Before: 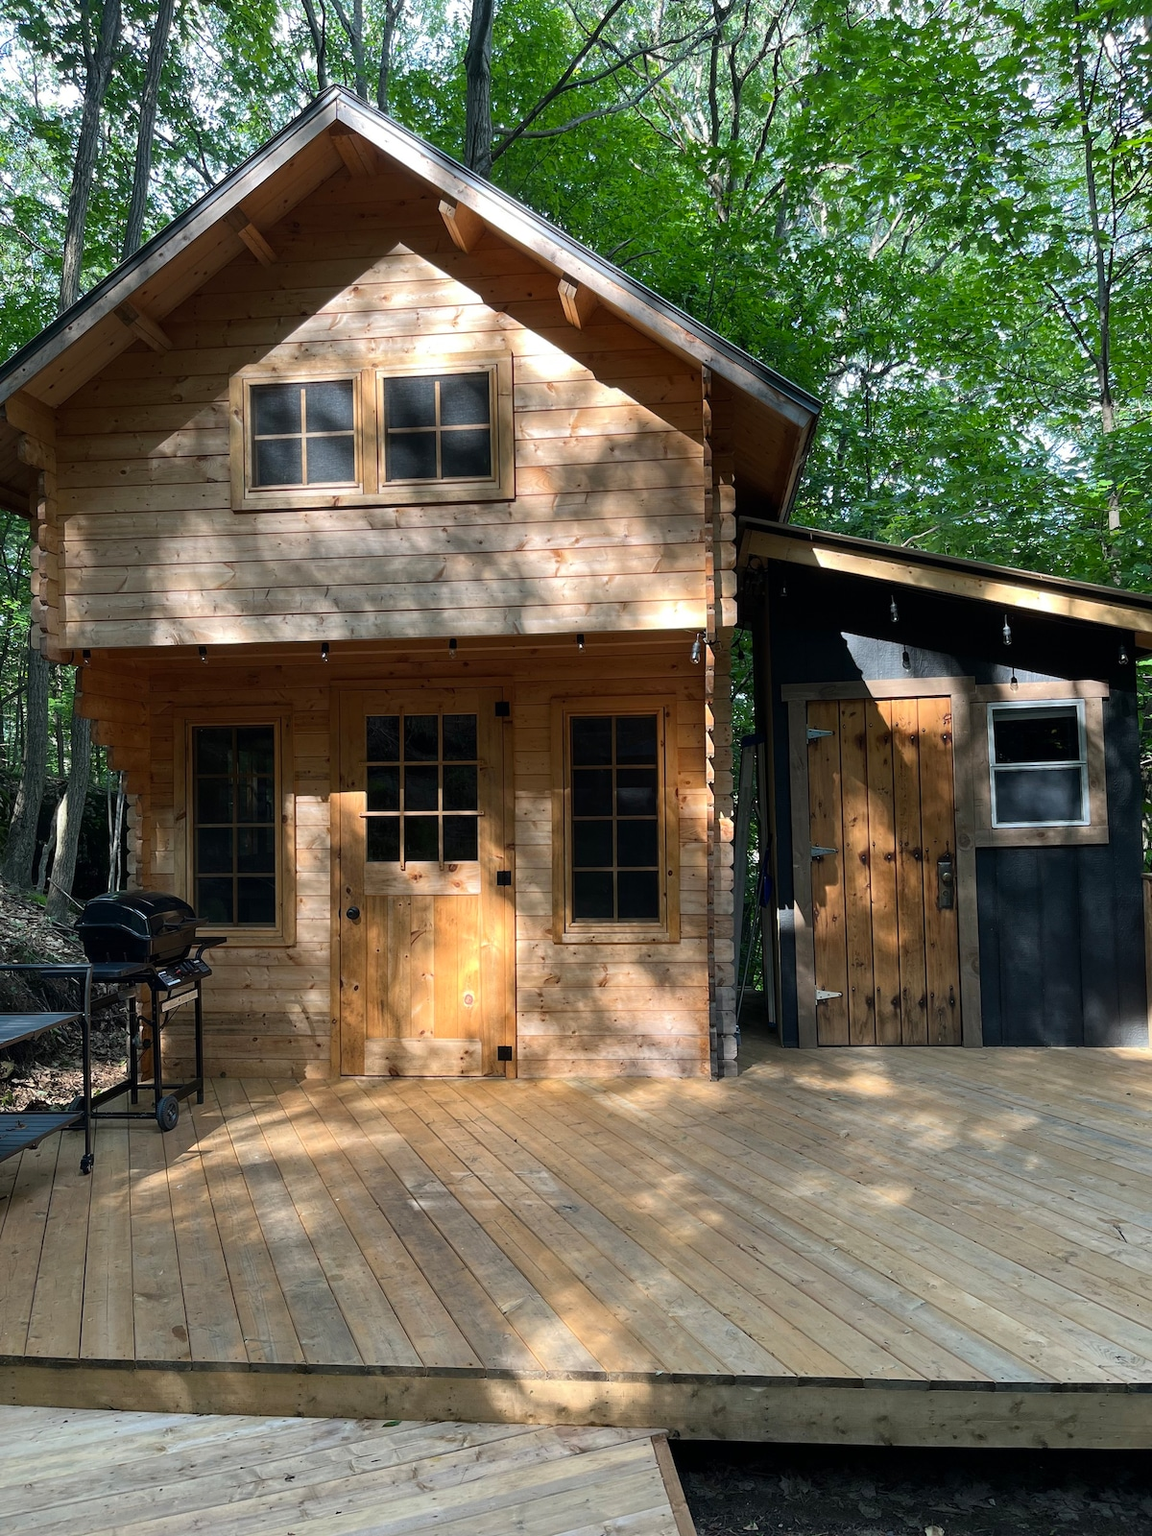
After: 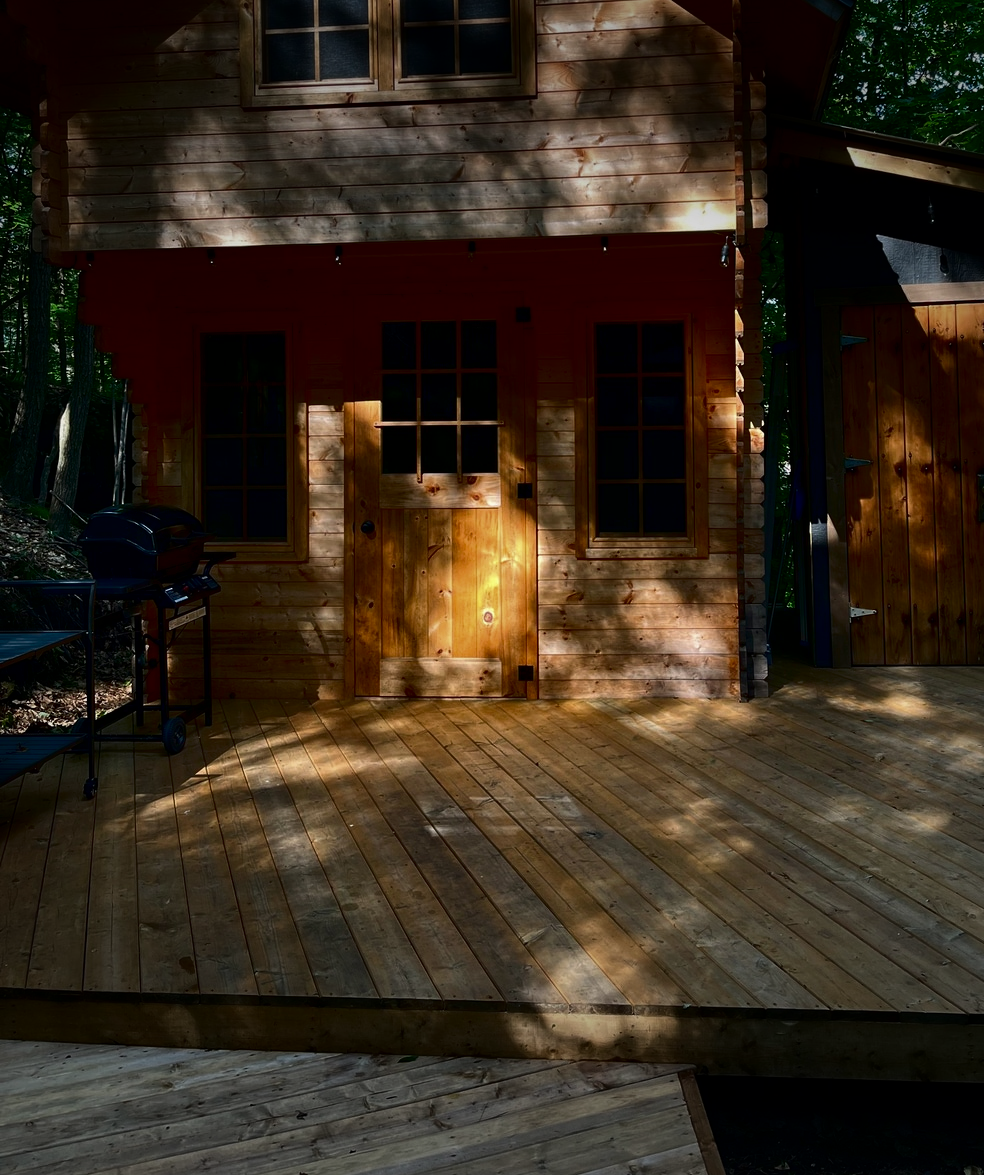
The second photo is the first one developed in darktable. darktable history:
contrast brightness saturation: contrast 0.09, brightness -0.59, saturation 0.17
crop: top 26.531%, right 17.959%
vignetting: fall-off start 70.97%, brightness -0.584, saturation -0.118, width/height ratio 1.333
